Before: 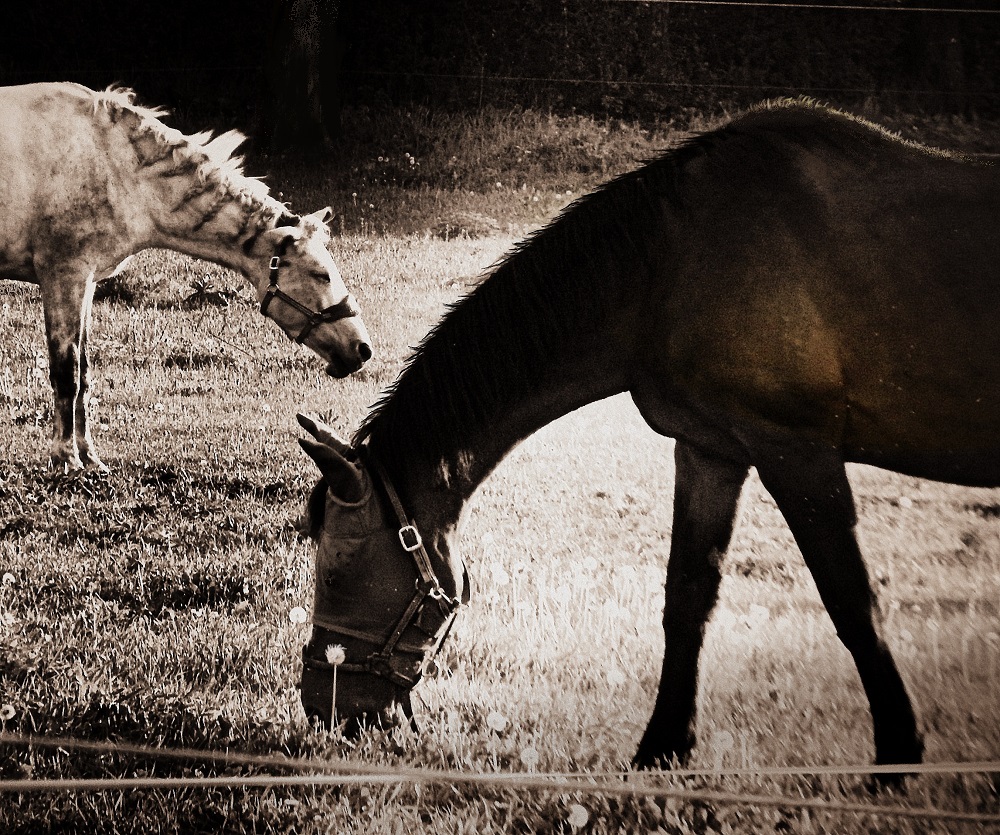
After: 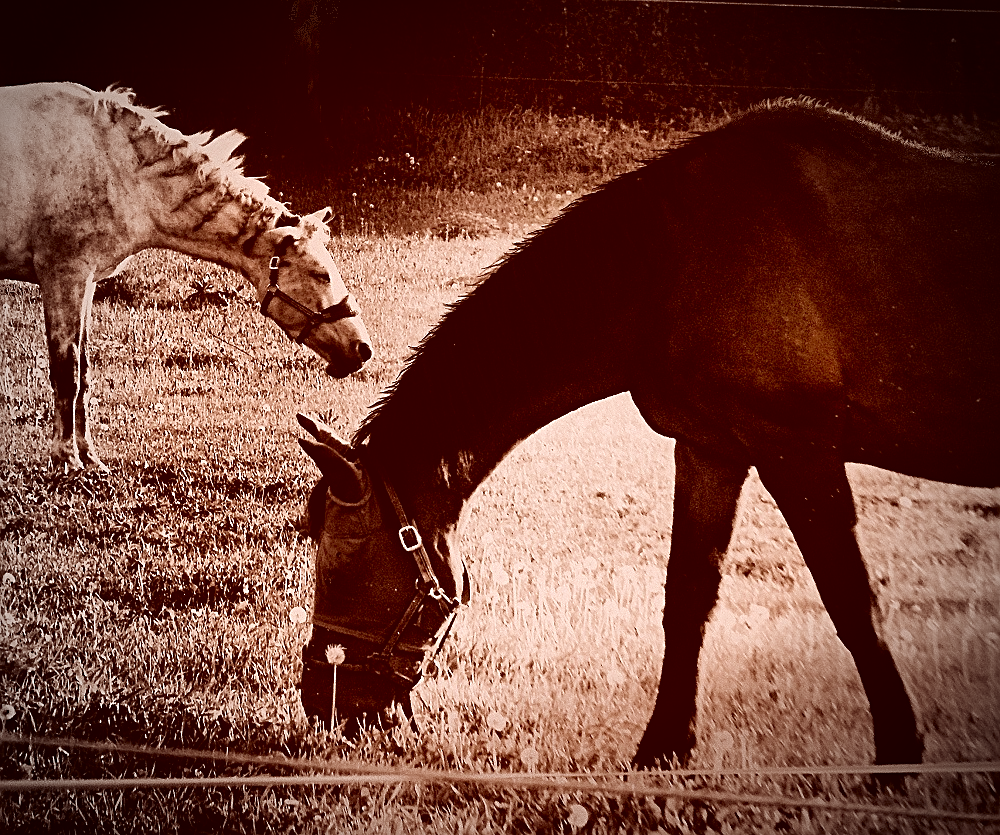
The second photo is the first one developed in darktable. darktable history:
color correction: highlights a* 9.45, highlights b* 8.86, shadows a* 39.69, shadows b* 39.85, saturation 0.794
vignetting: fall-off start 67.18%, width/height ratio 1.014
sharpen: on, module defaults
